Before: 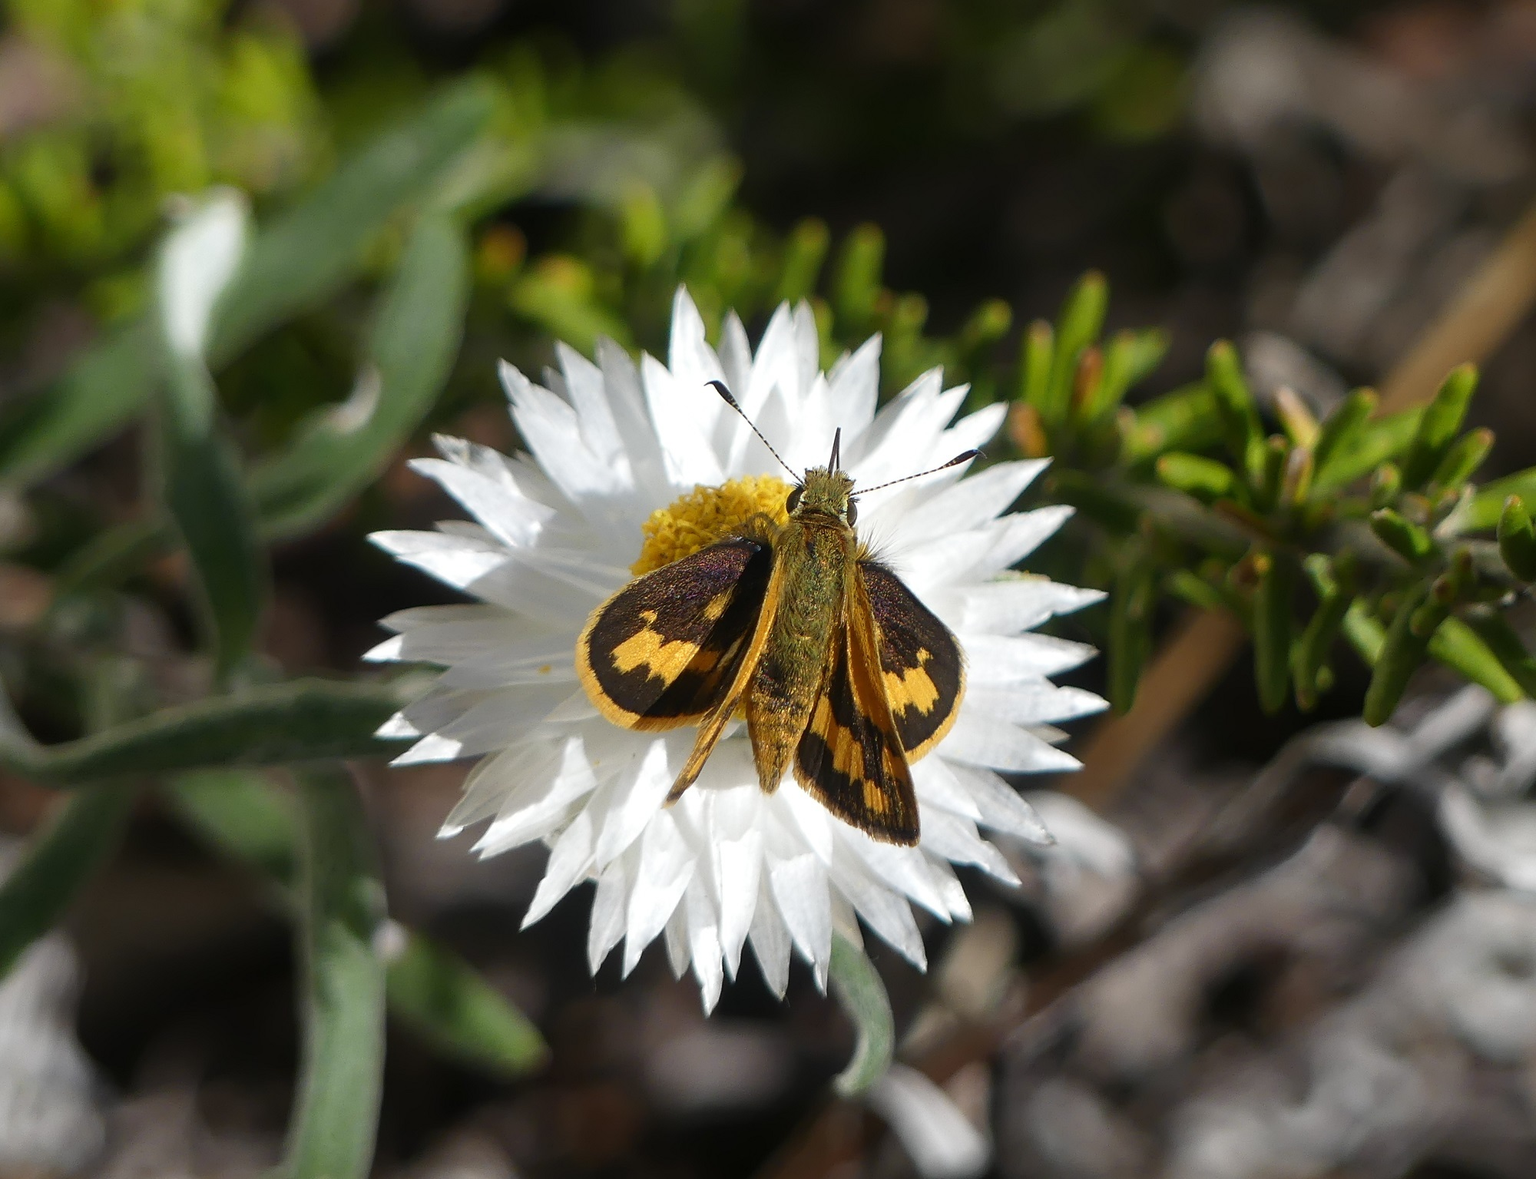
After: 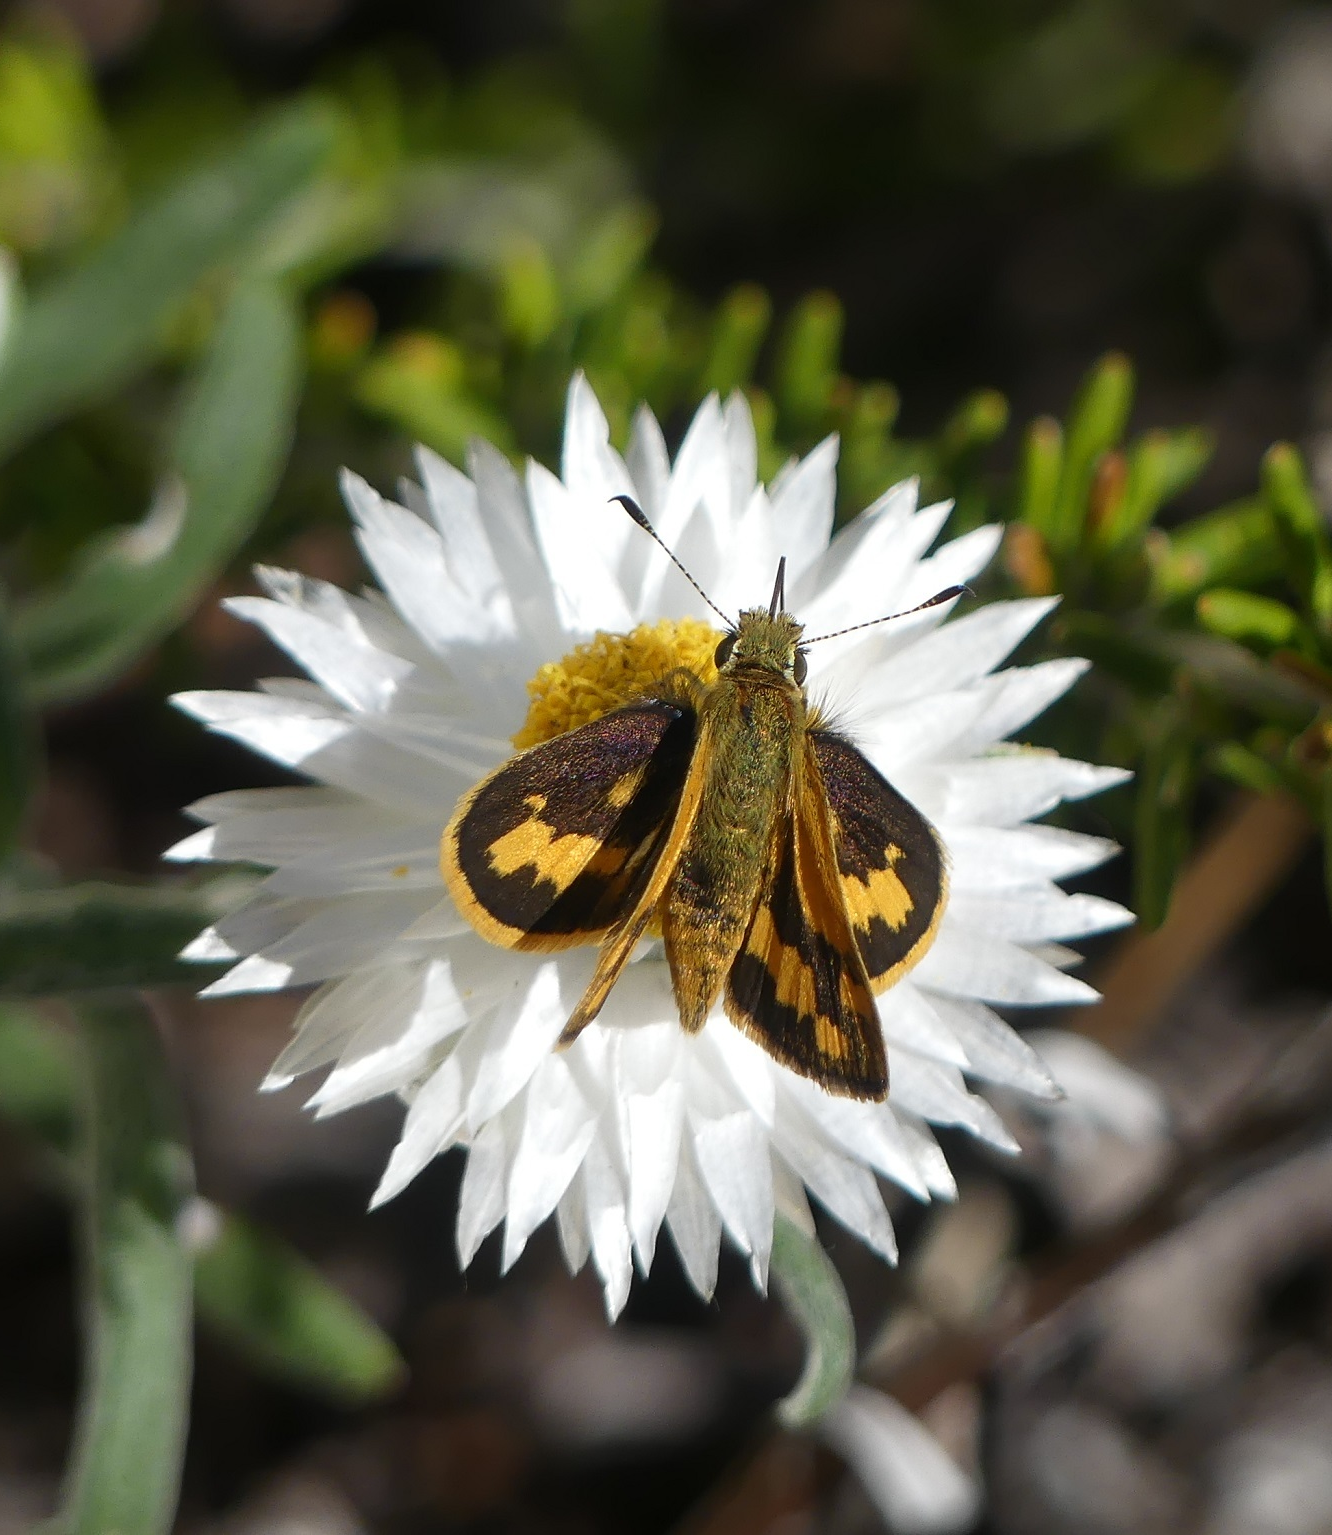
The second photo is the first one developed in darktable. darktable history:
crop and rotate: left 15.457%, right 17.934%
